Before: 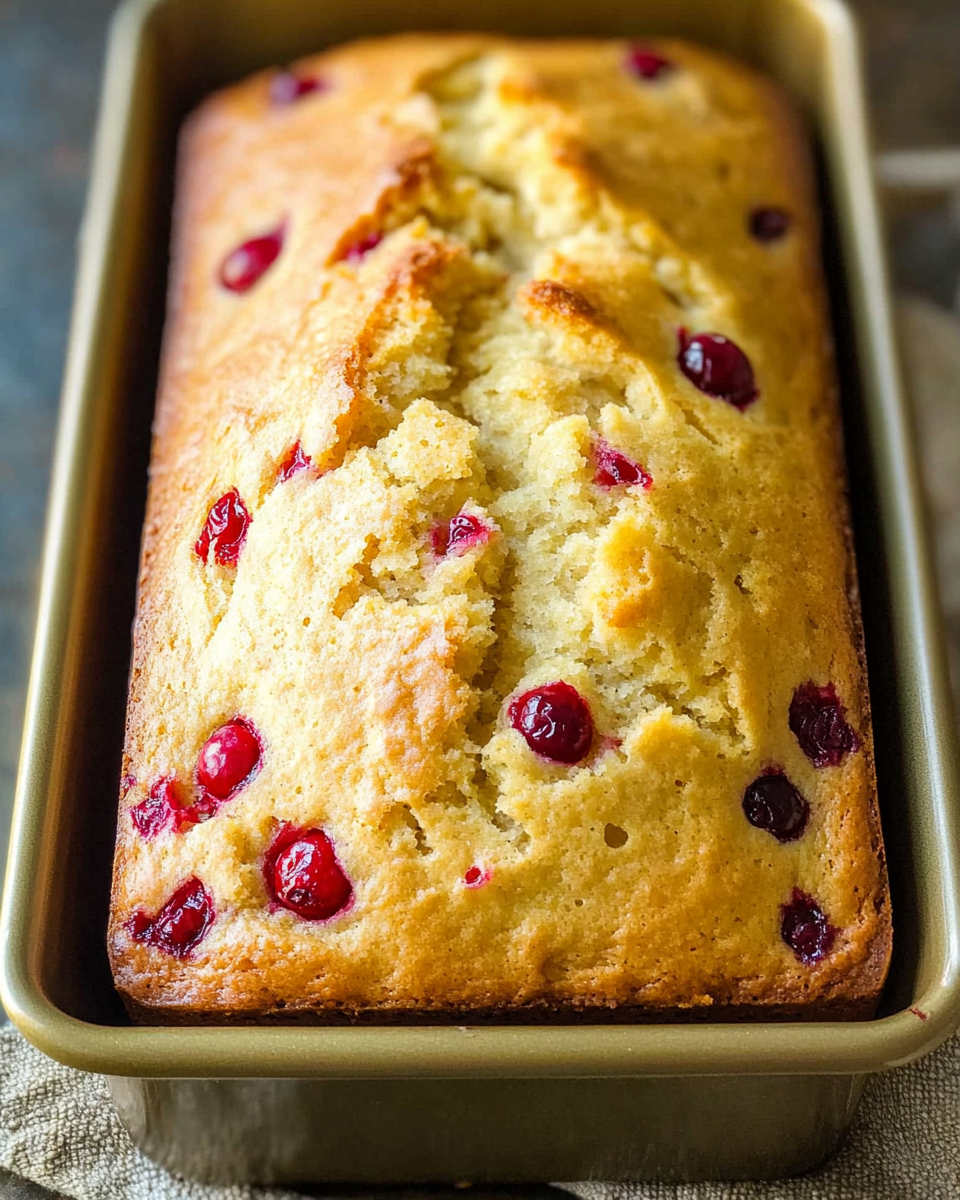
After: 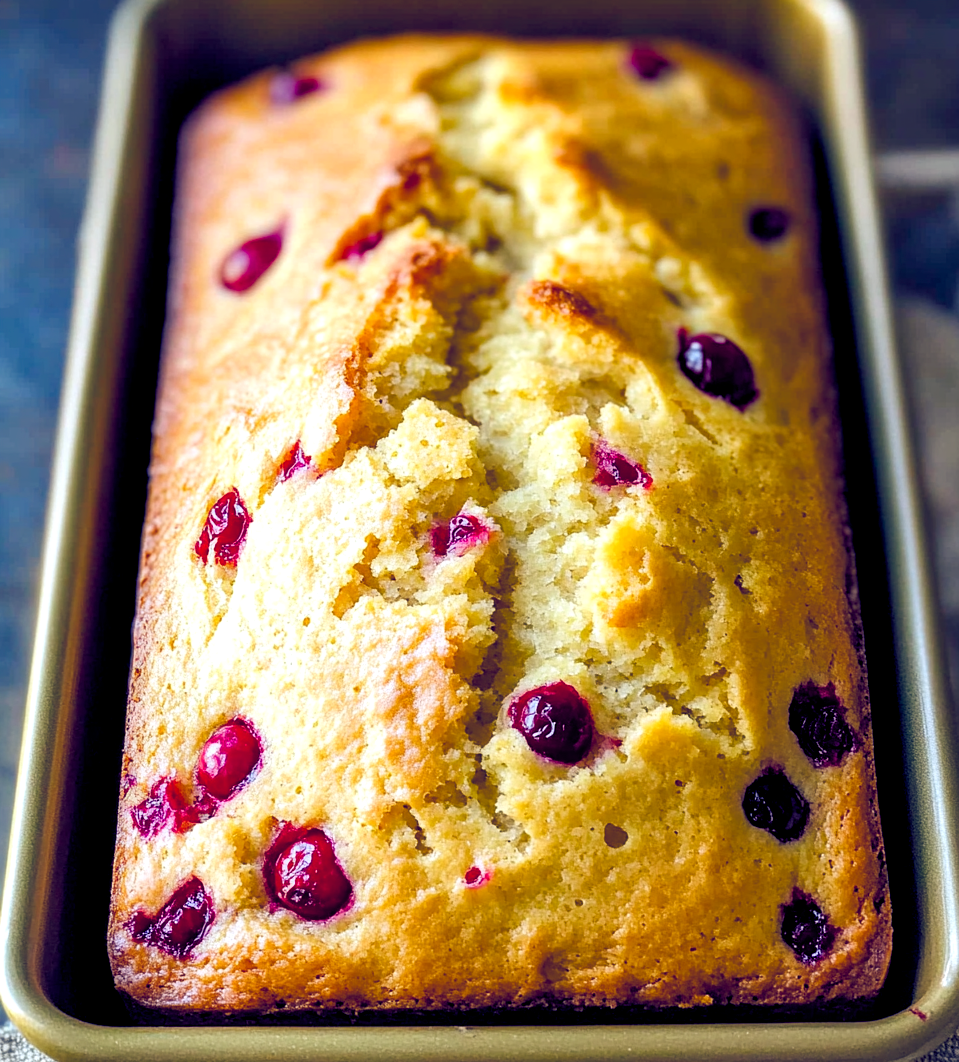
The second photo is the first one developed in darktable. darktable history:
color balance rgb: shadows lift › luminance -41.13%, shadows lift › chroma 14.13%, shadows lift › hue 260°, power › luminance -3.76%, power › chroma 0.56%, power › hue 40.37°, highlights gain › luminance 16.81%, highlights gain › chroma 2.94%, highlights gain › hue 260°, global offset › luminance -0.29%, global offset › chroma 0.31%, global offset › hue 260°, perceptual saturation grading › global saturation 20%, perceptual saturation grading › highlights -13.92%, perceptual saturation grading › shadows 50%
crop and rotate: top 0%, bottom 11.49%
